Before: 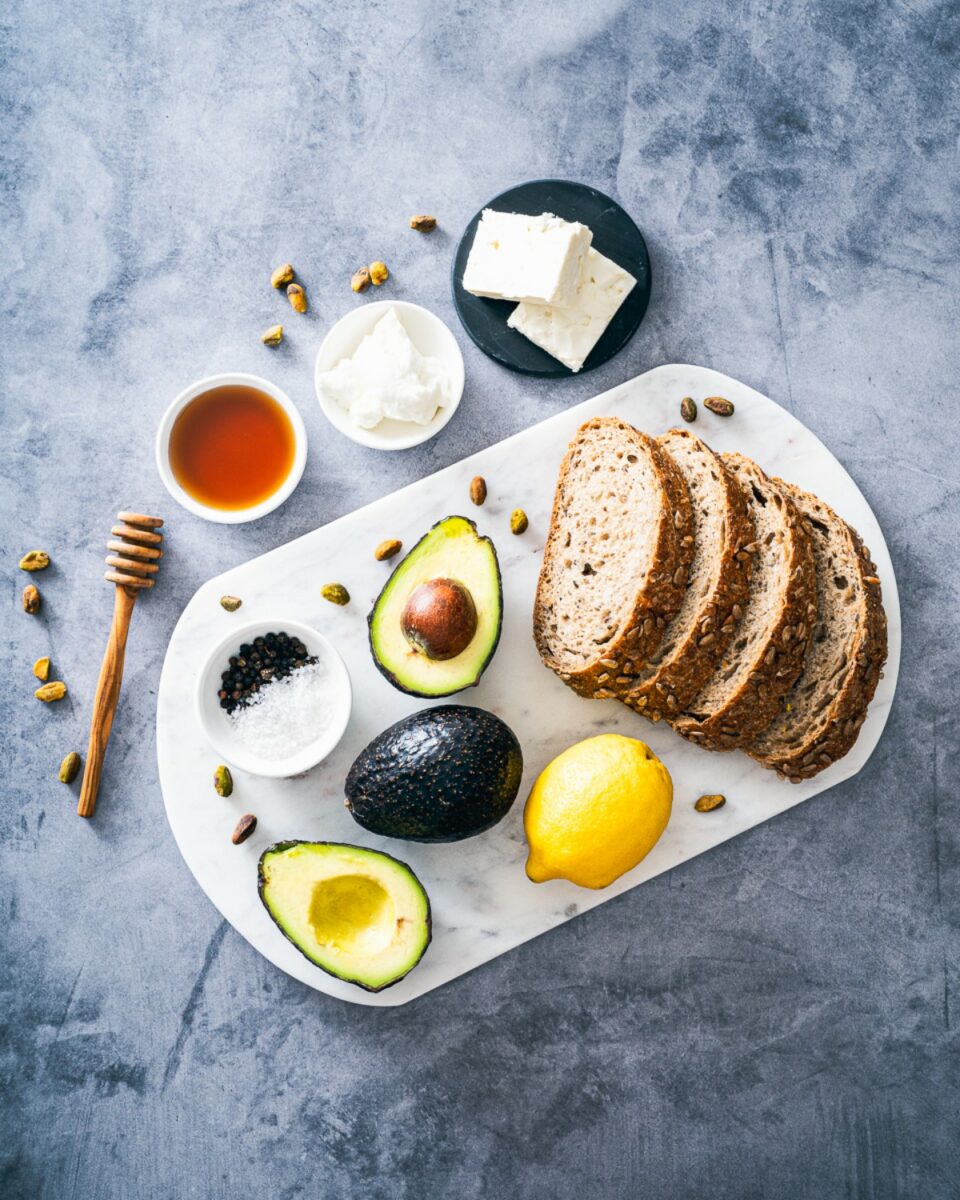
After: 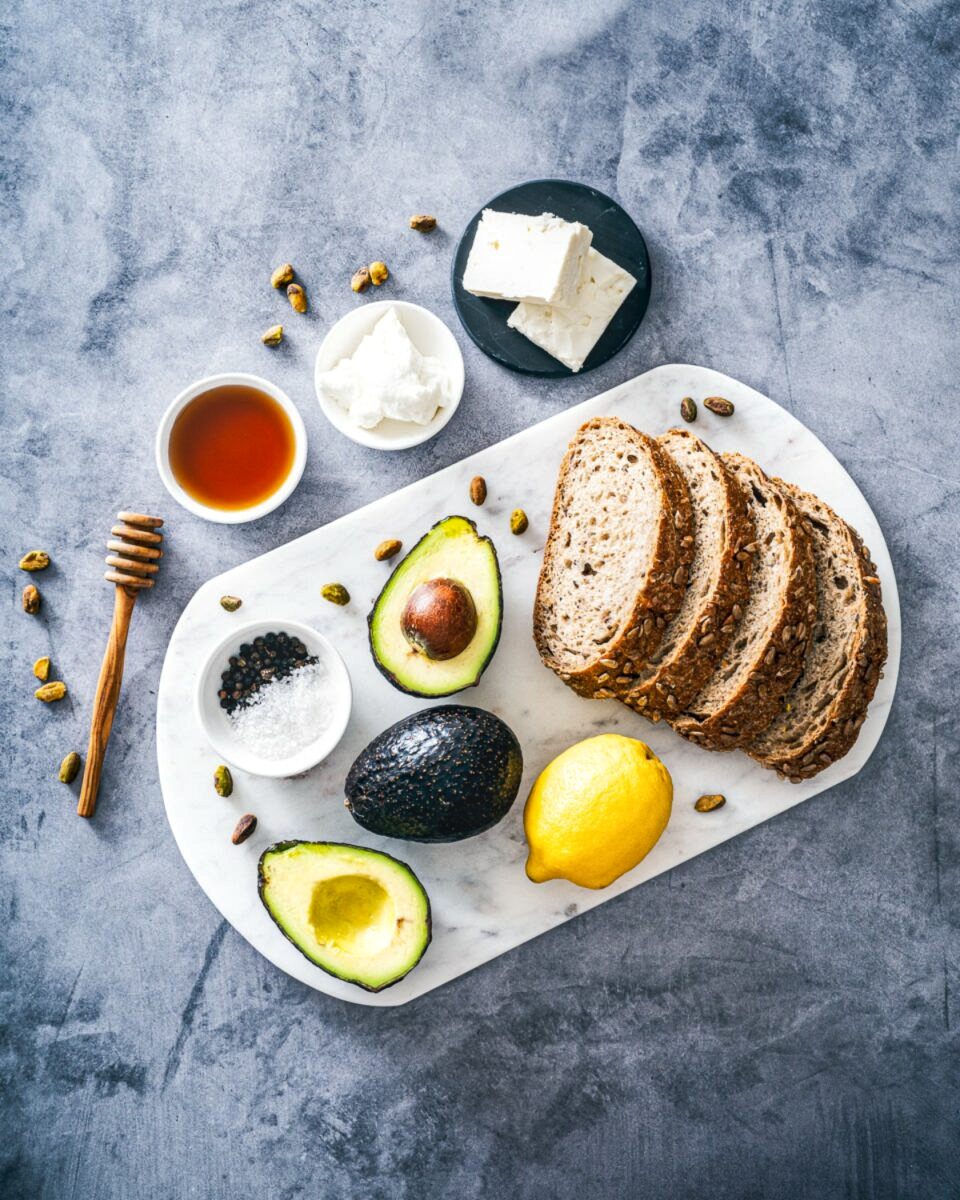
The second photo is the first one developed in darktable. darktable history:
shadows and highlights: shadows -87.02, highlights -35.35, soften with gaussian
local contrast: on, module defaults
